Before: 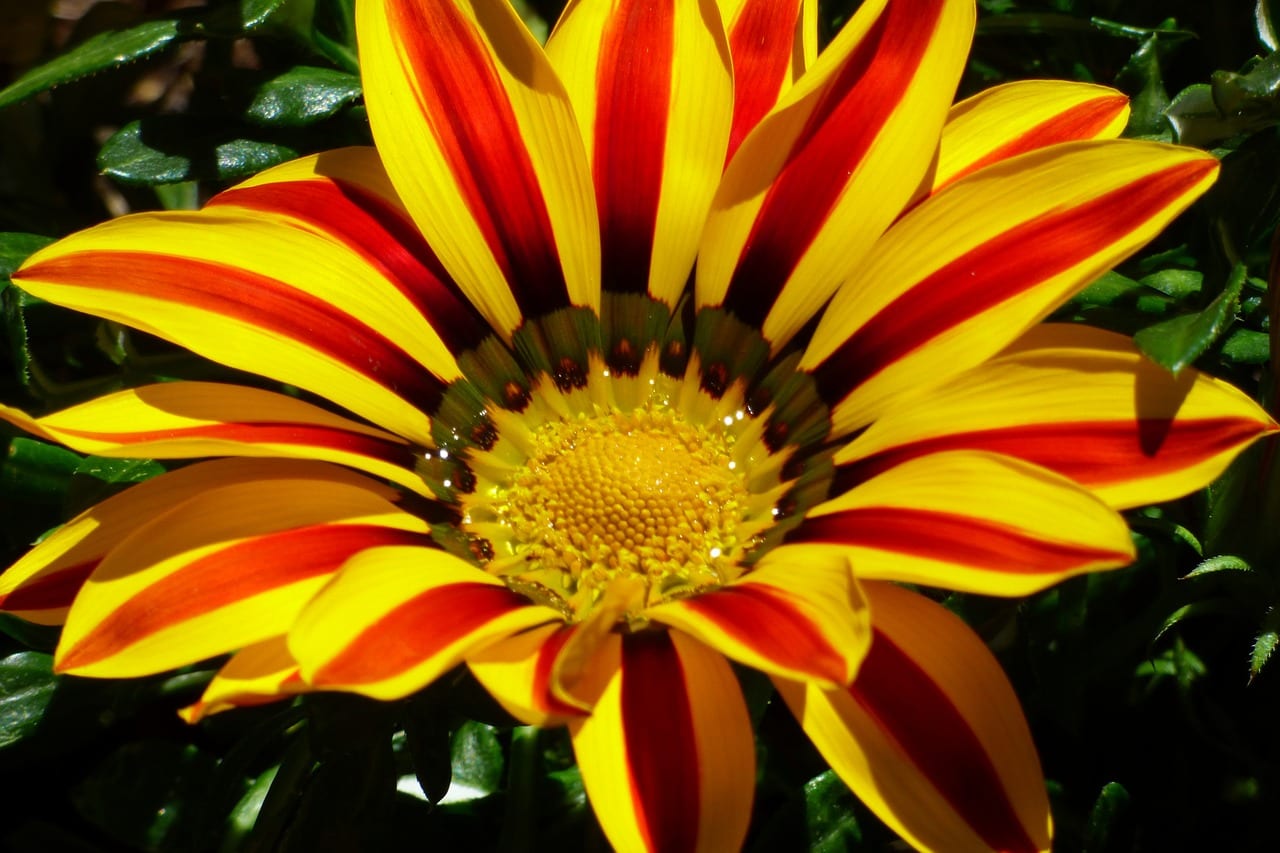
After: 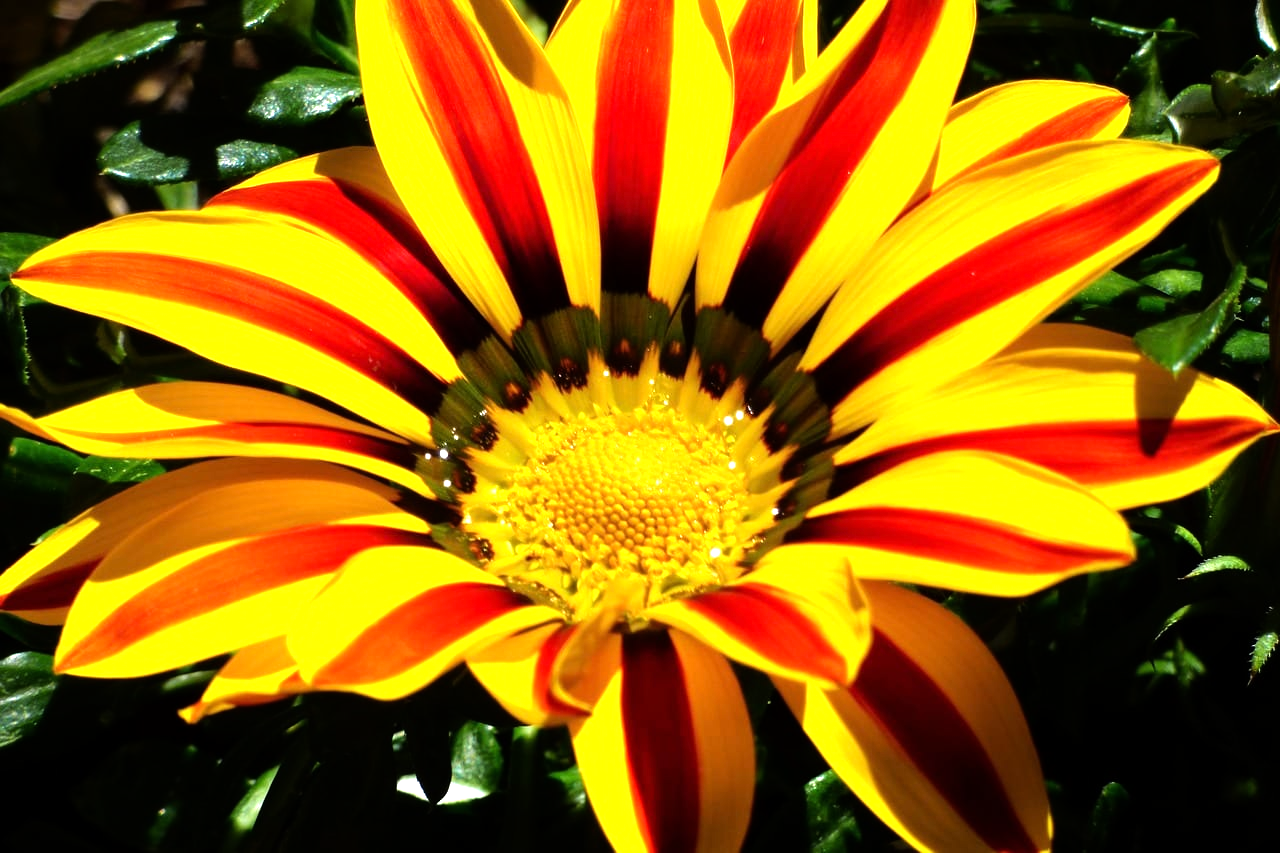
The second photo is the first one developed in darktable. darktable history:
tone equalizer: -8 EV -1.07 EV, -7 EV -1.04 EV, -6 EV -0.854 EV, -5 EV -0.543 EV, -3 EV 0.552 EV, -2 EV 0.841 EV, -1 EV 0.986 EV, +0 EV 1.08 EV
